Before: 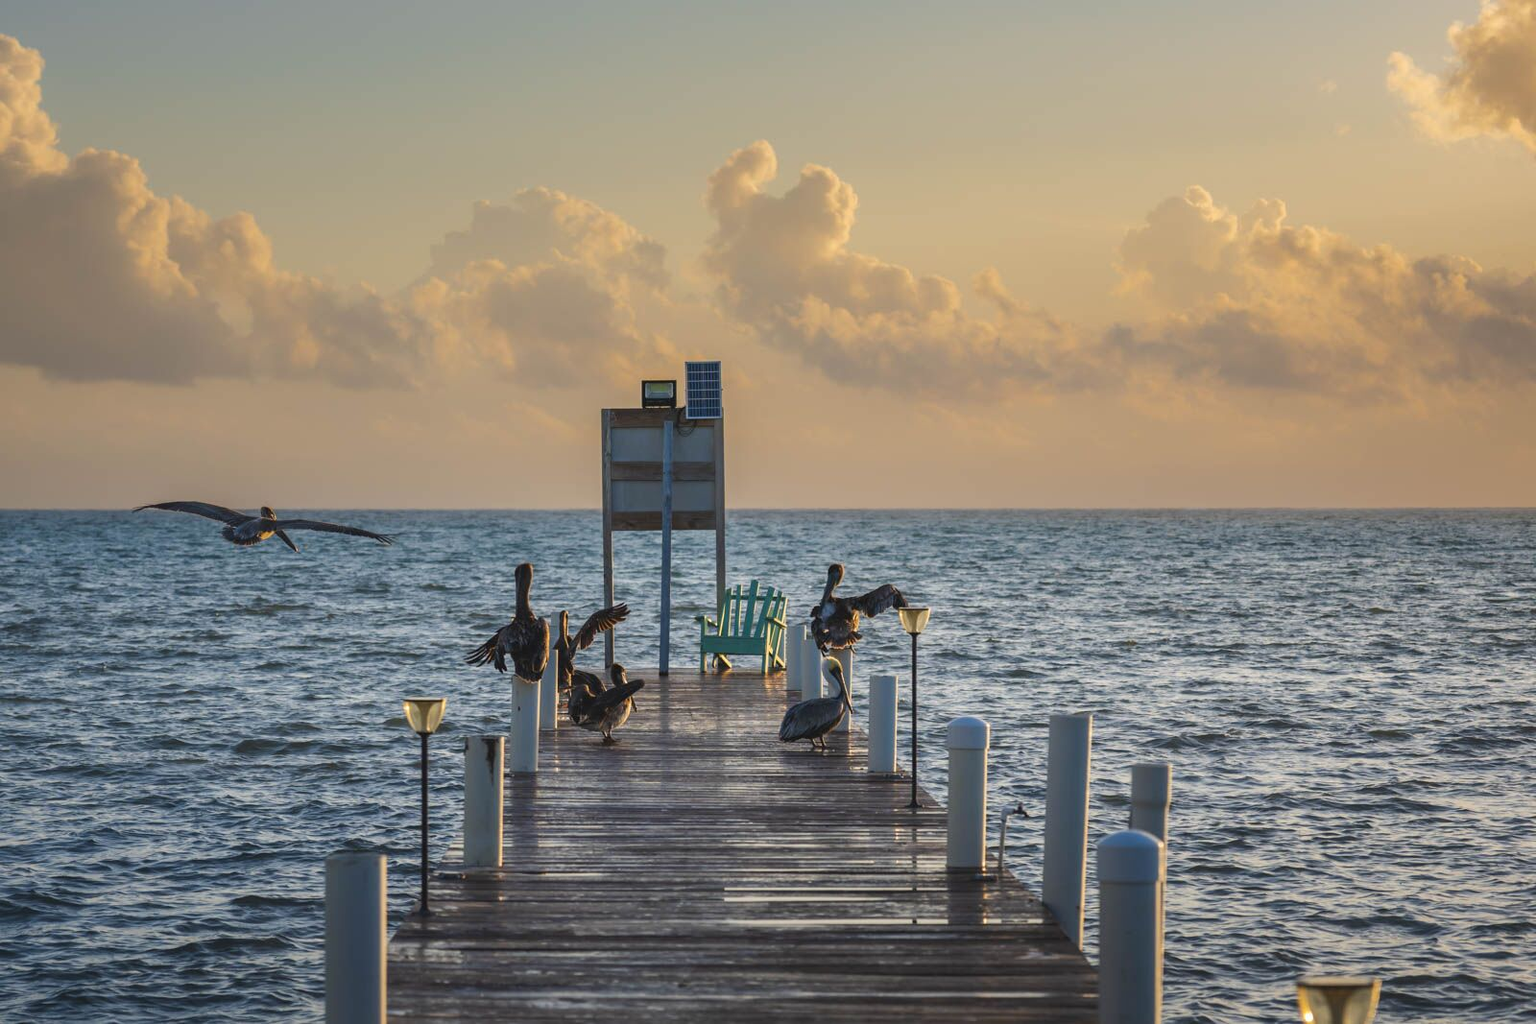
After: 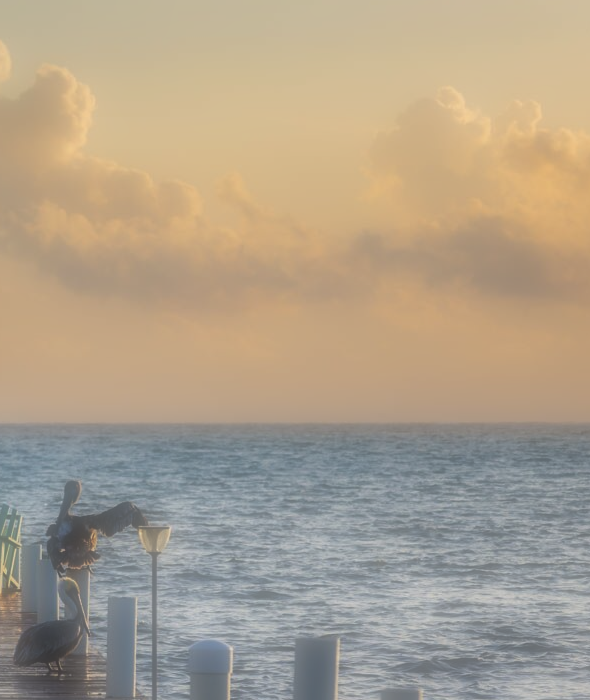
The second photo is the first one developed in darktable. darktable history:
crop and rotate: left 49.936%, top 10.094%, right 13.136%, bottom 24.256%
soften: on, module defaults
